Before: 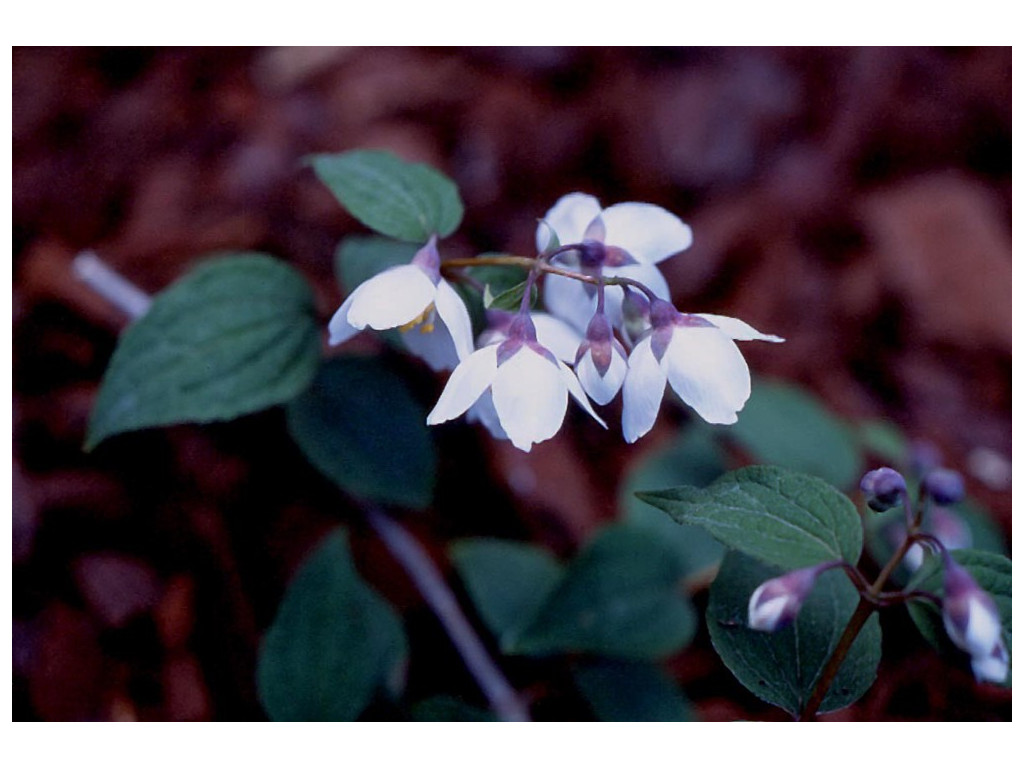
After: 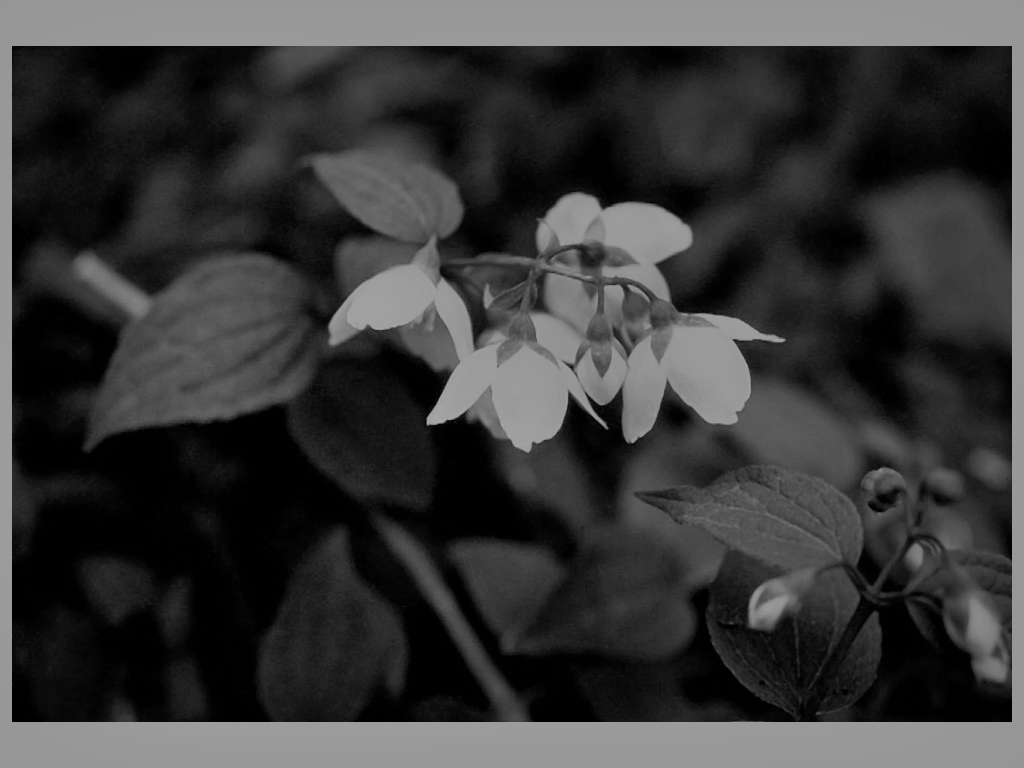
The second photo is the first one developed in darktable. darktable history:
color balance: lift [0.998, 0.998, 1.001, 1.002], gamma [0.995, 1.025, 0.992, 0.975], gain [0.995, 1.02, 0.997, 0.98]
monochrome: a 32, b 64, size 2.3
exposure: black level correction 0, exposure 1.1 EV, compensate exposure bias true, compensate highlight preservation false
shadows and highlights: radius 108.52, shadows 44.07, highlights -67.8, low approximation 0.01, soften with gaussian
color balance rgb: perceptual brilliance grading › global brilliance -48.39%
